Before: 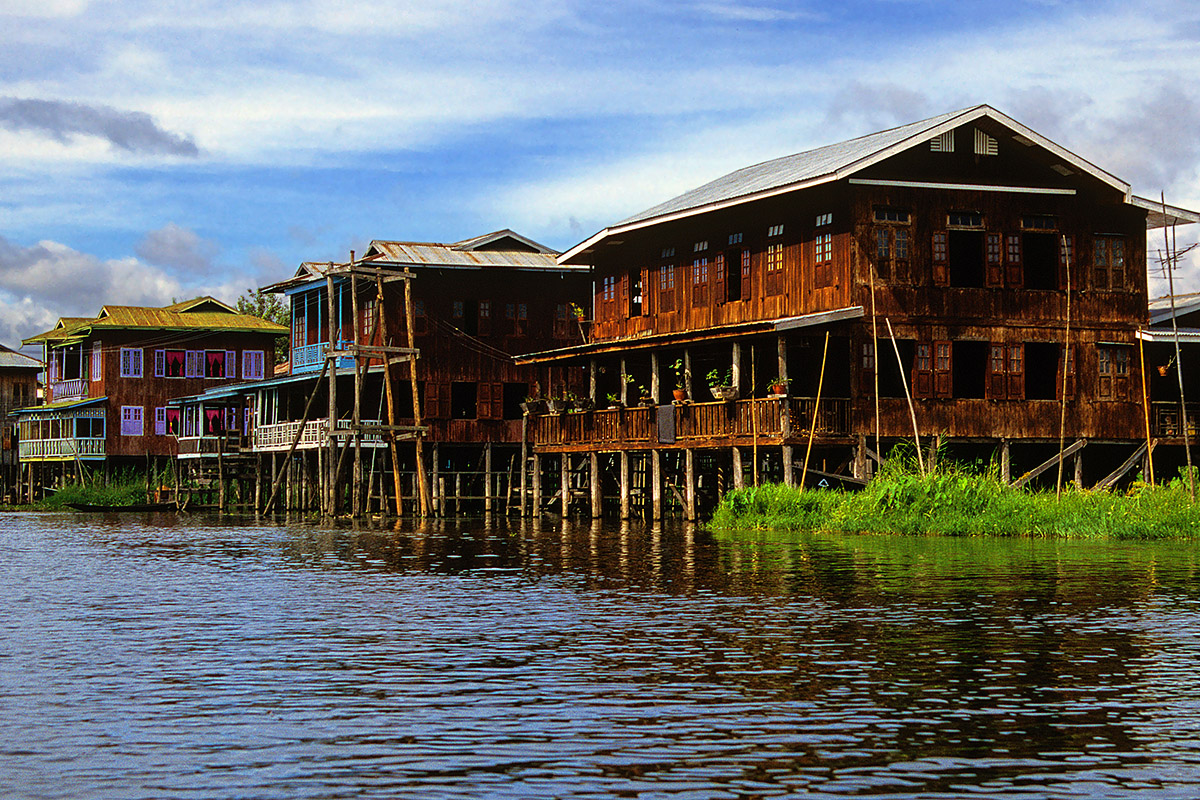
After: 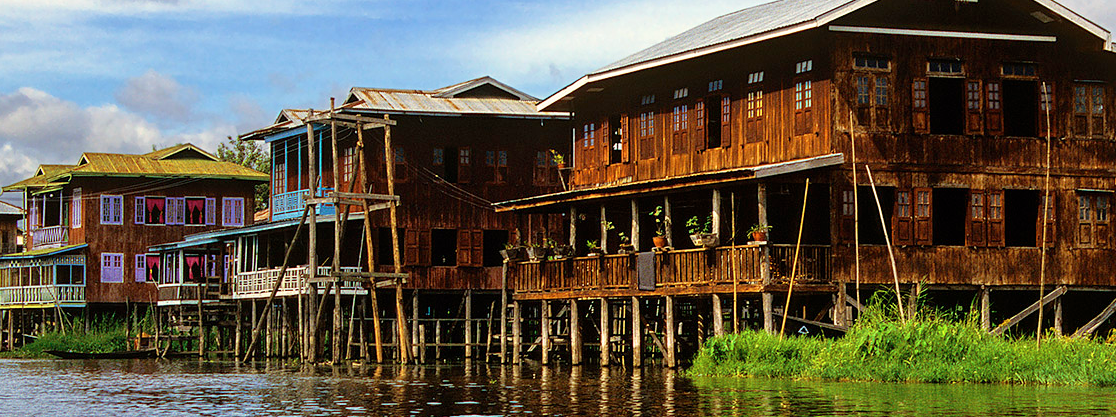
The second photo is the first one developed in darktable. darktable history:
crop: left 1.744%, top 19.225%, right 5.069%, bottom 28.357%
color correction: highlights b* 3
